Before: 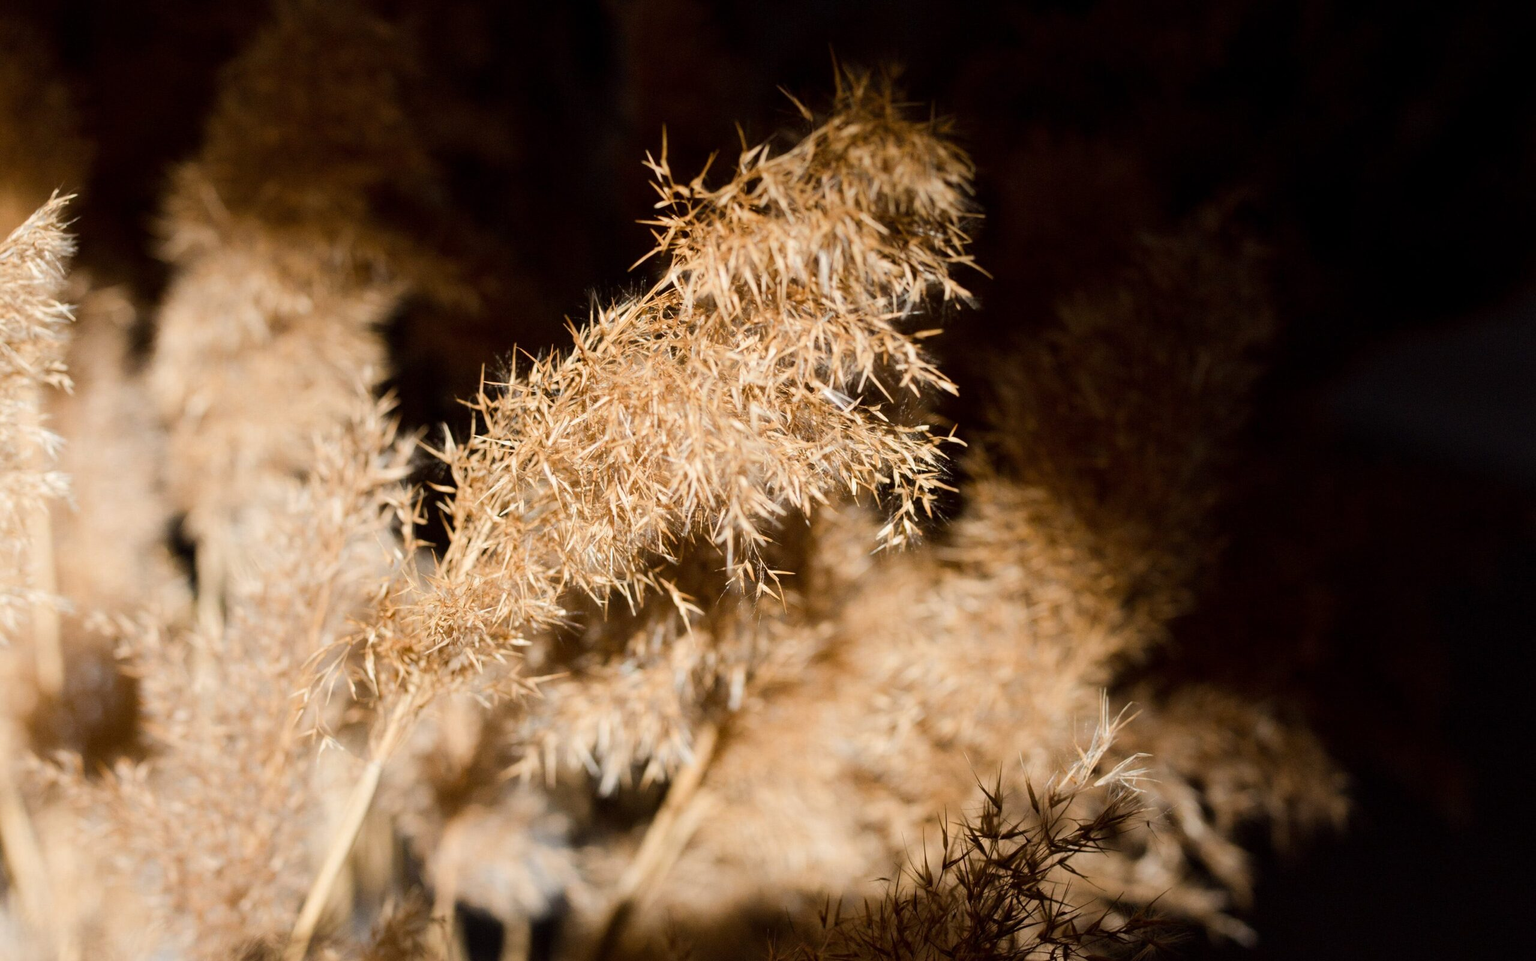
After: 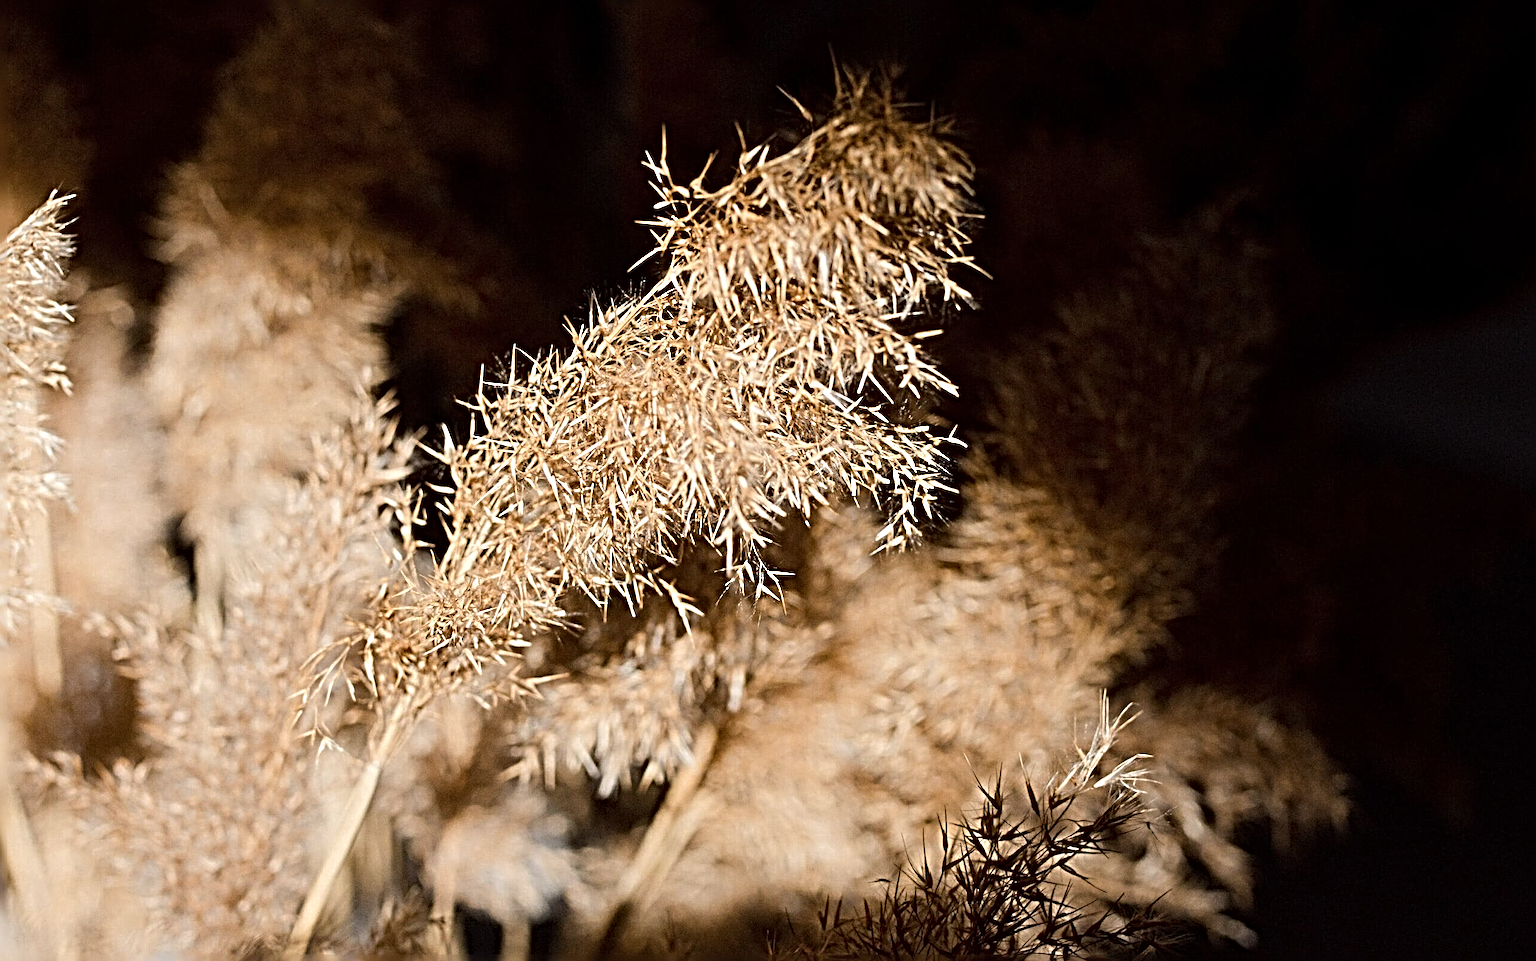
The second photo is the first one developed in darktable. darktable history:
crop and rotate: left 0.154%, bottom 0.003%
contrast brightness saturation: saturation -0.094
sharpen: radius 6.28, amount 1.808, threshold 0.224
